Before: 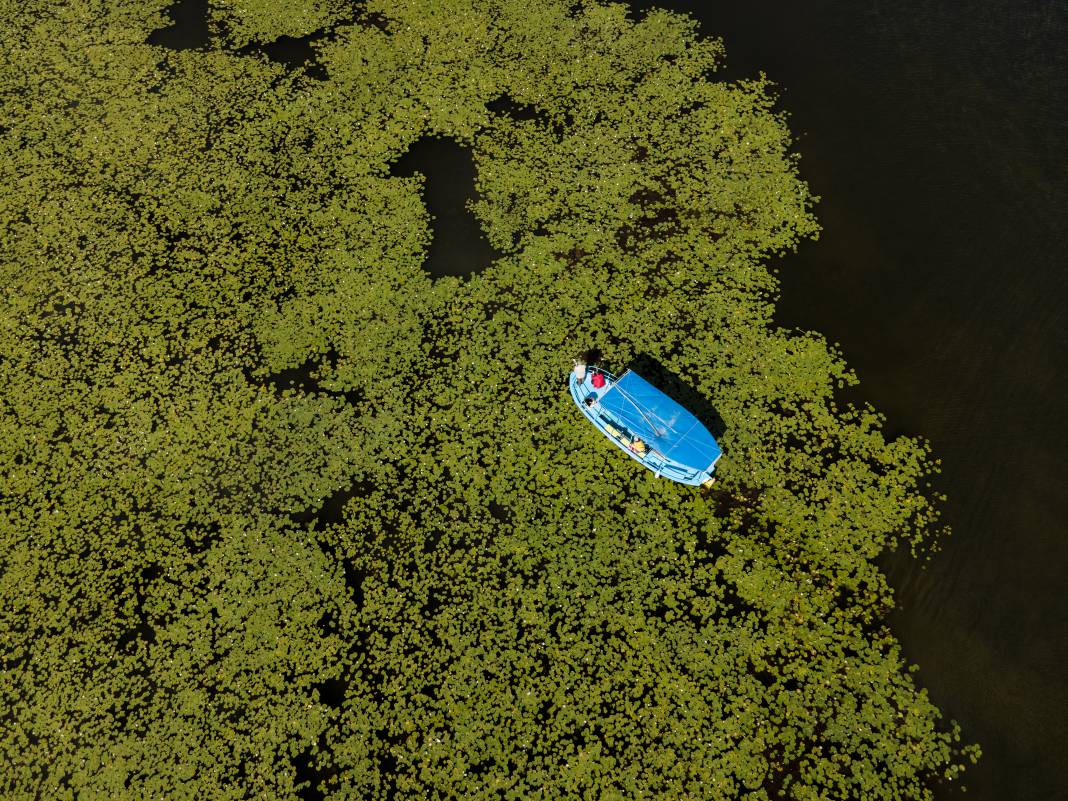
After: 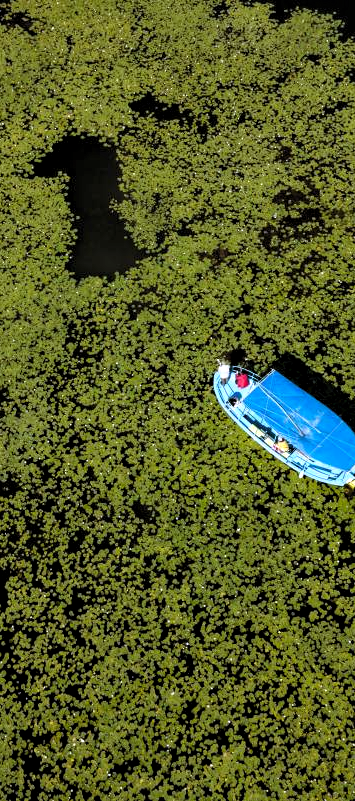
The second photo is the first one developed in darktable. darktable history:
crop: left 33.36%, right 33.36%
white balance: red 0.967, blue 1.119, emerald 0.756
levels: levels [0.055, 0.477, 0.9]
local contrast: mode bilateral grid, contrast 15, coarseness 36, detail 105%, midtone range 0.2
